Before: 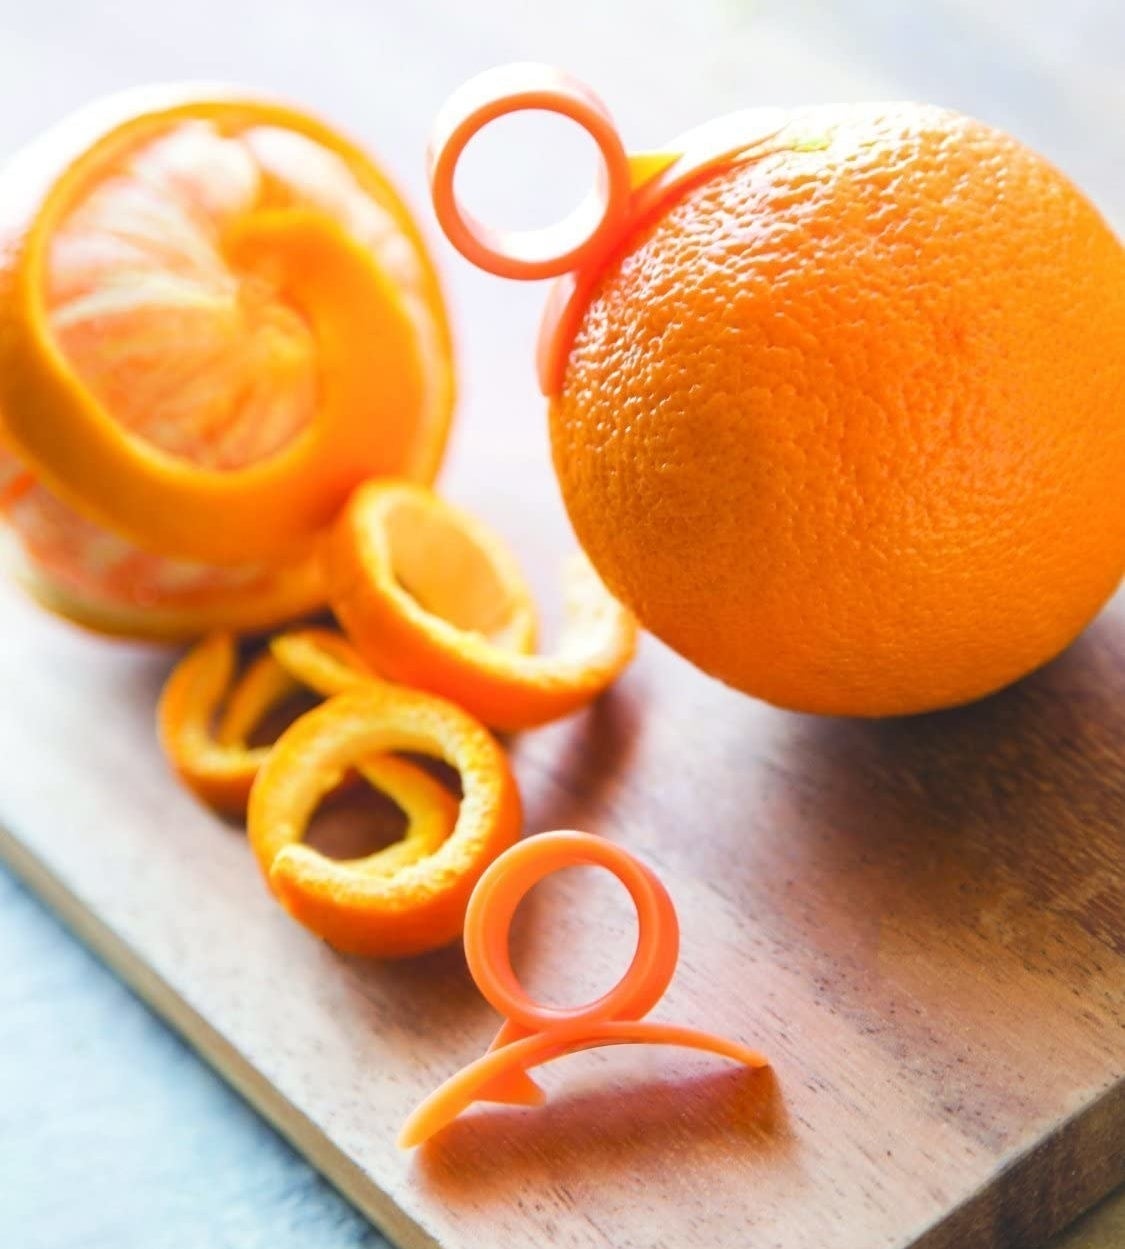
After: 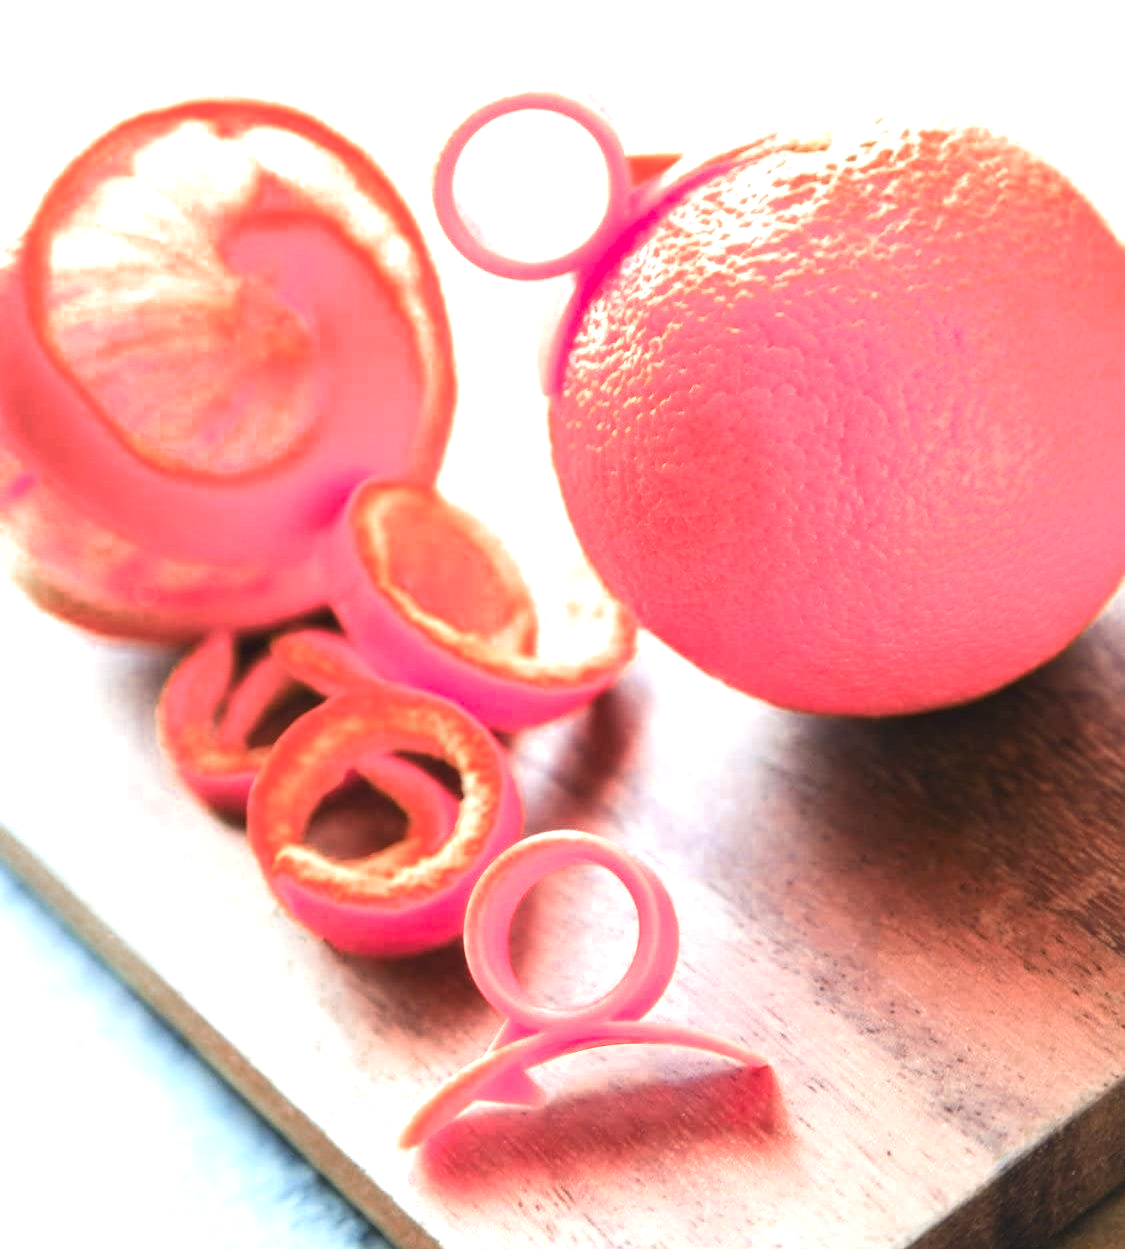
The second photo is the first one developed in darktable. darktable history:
tone equalizer: -8 EV -0.75 EV, -7 EV -0.7 EV, -6 EV -0.6 EV, -5 EV -0.4 EV, -3 EV 0.4 EV, -2 EV 0.6 EV, -1 EV 0.7 EV, +0 EV 0.75 EV, edges refinement/feathering 500, mask exposure compensation -1.57 EV, preserve details no
color zones: curves: ch0 [(0.006, 0.385) (0.143, 0.563) (0.243, 0.321) (0.352, 0.464) (0.516, 0.456) (0.625, 0.5) (0.75, 0.5) (0.875, 0.5)]; ch1 [(0, 0.5) (0.134, 0.504) (0.246, 0.463) (0.421, 0.515) (0.5, 0.56) (0.625, 0.5) (0.75, 0.5) (0.875, 0.5)]; ch2 [(0, 0.5) (0.131, 0.426) (0.307, 0.289) (0.38, 0.188) (0.513, 0.216) (0.625, 0.548) (0.75, 0.468) (0.838, 0.396) (0.971, 0.311)]
